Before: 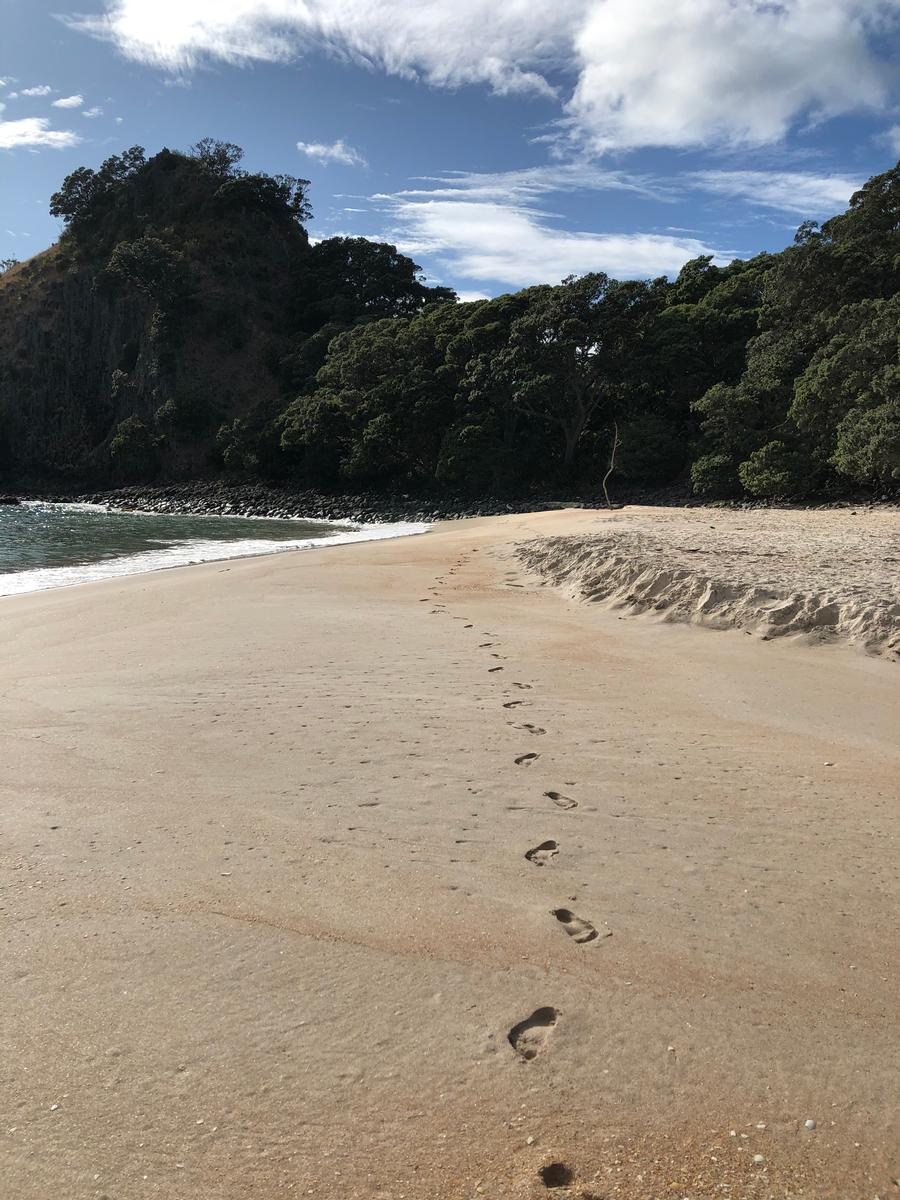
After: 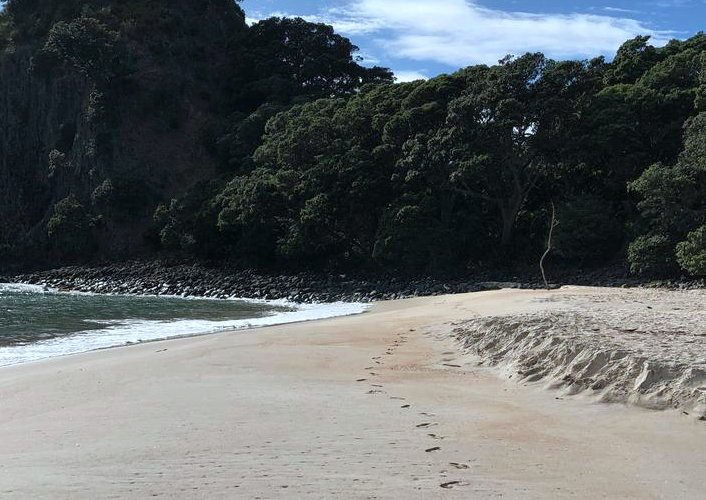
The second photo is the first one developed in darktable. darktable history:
crop: left 7.08%, top 18.349%, right 14.444%, bottom 39.971%
color calibration: illuminant custom, x 0.368, y 0.373, temperature 4335.33 K
